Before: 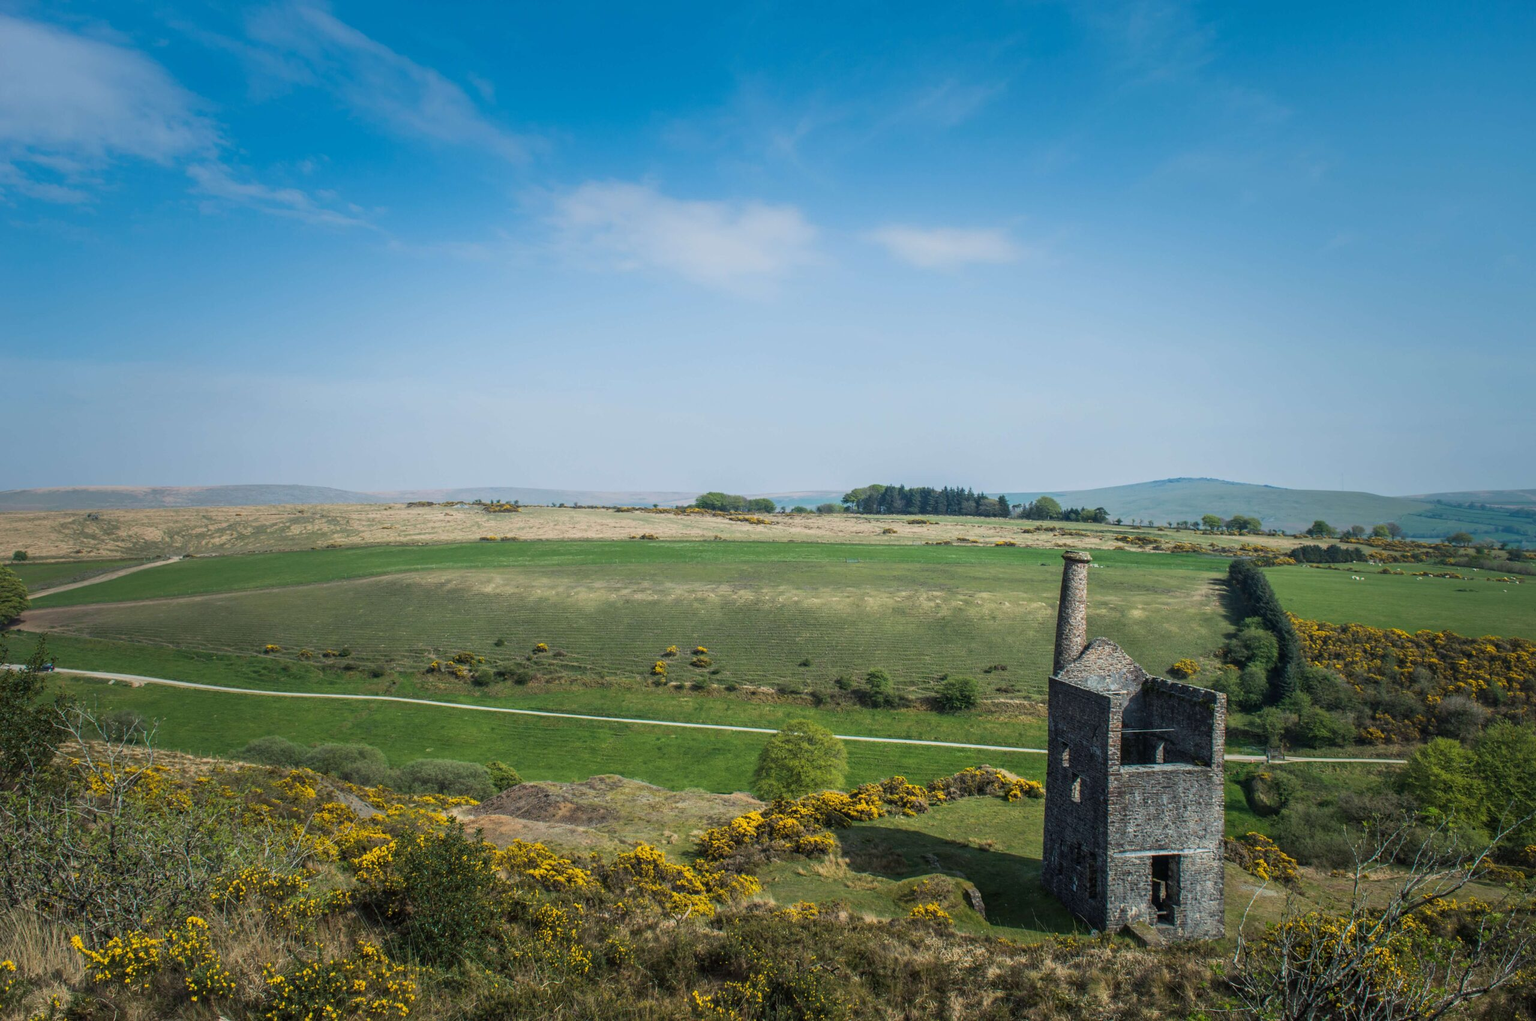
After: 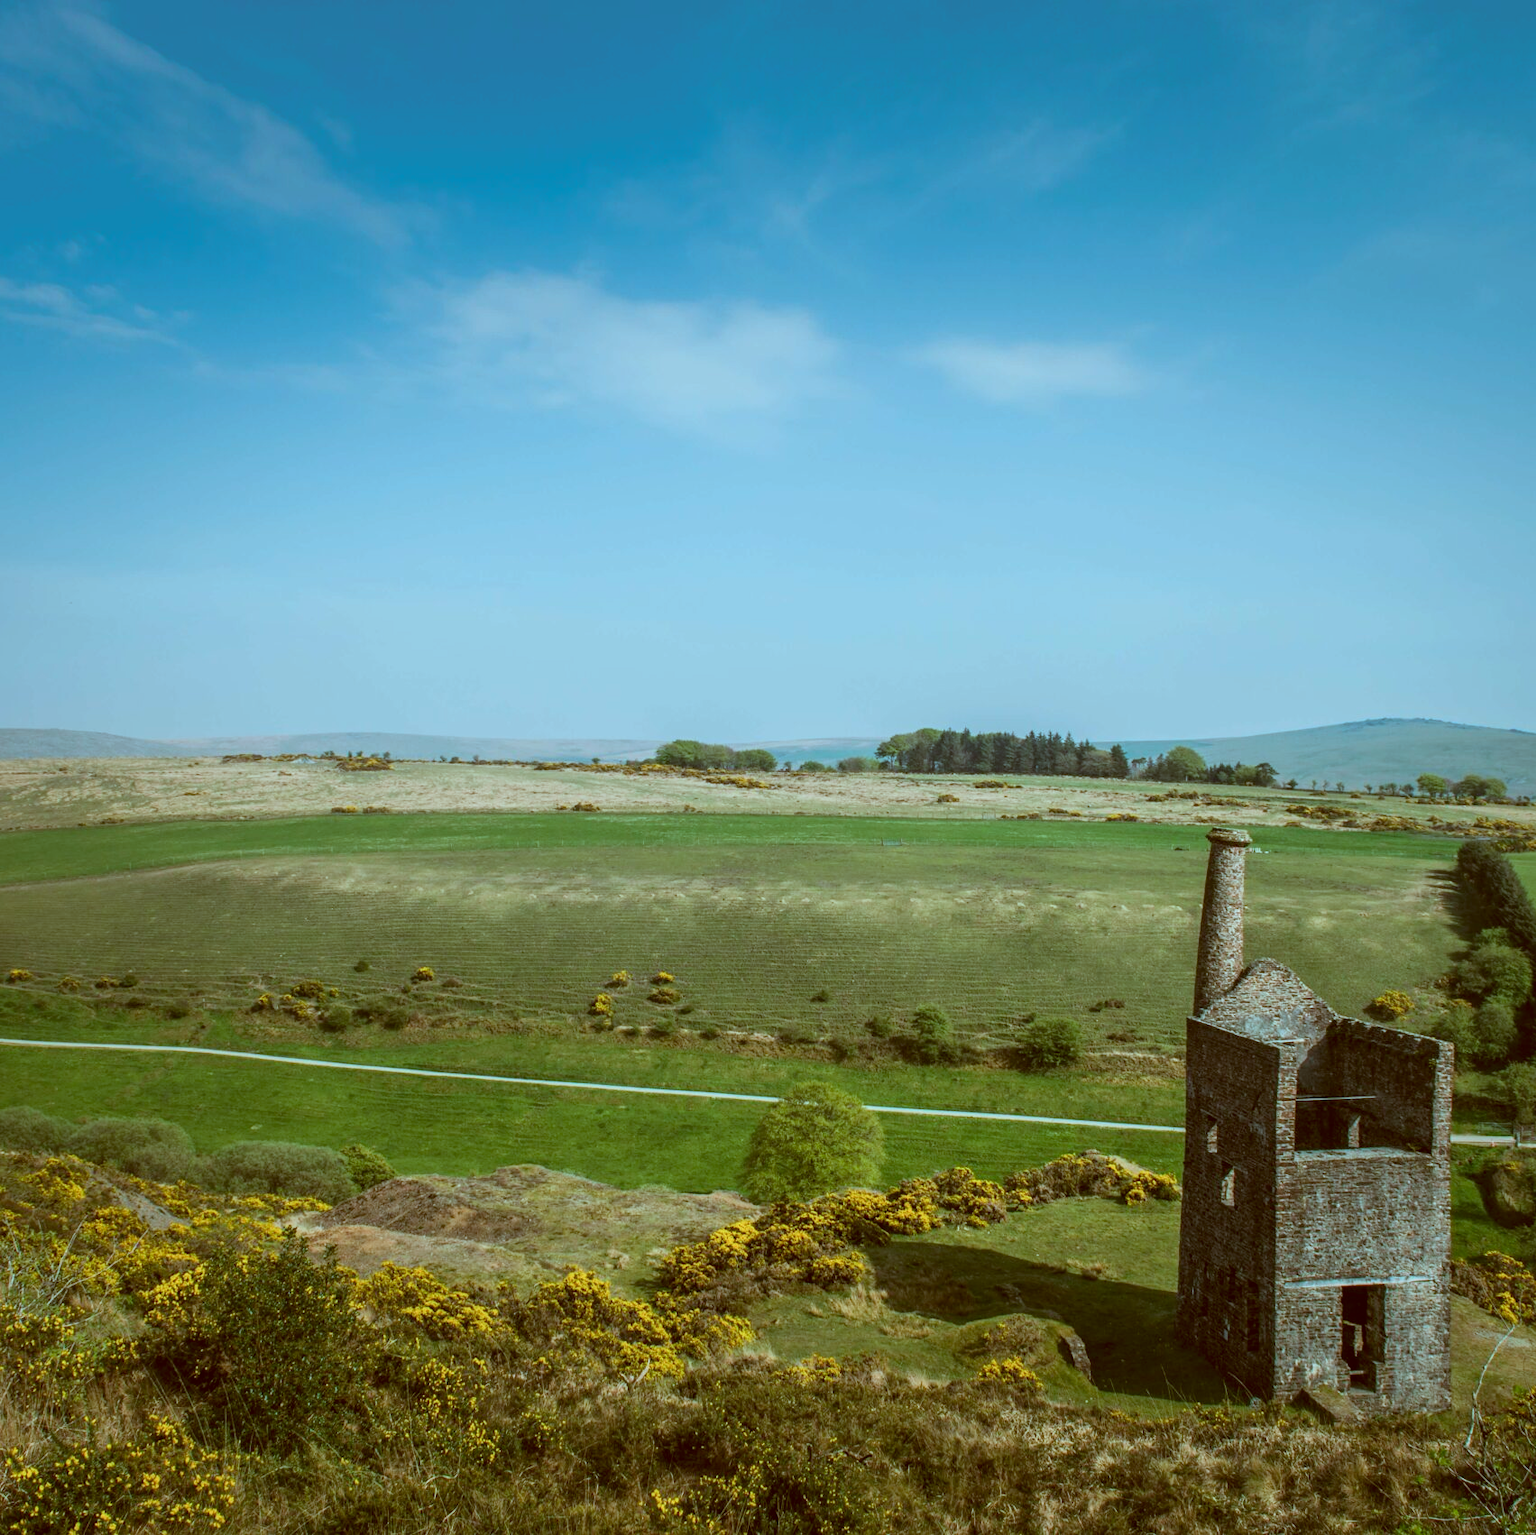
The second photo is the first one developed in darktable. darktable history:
crop: left 16.899%, right 16.556%
color correction: highlights a* -14.62, highlights b* -16.22, shadows a* 10.12, shadows b* 29.4
